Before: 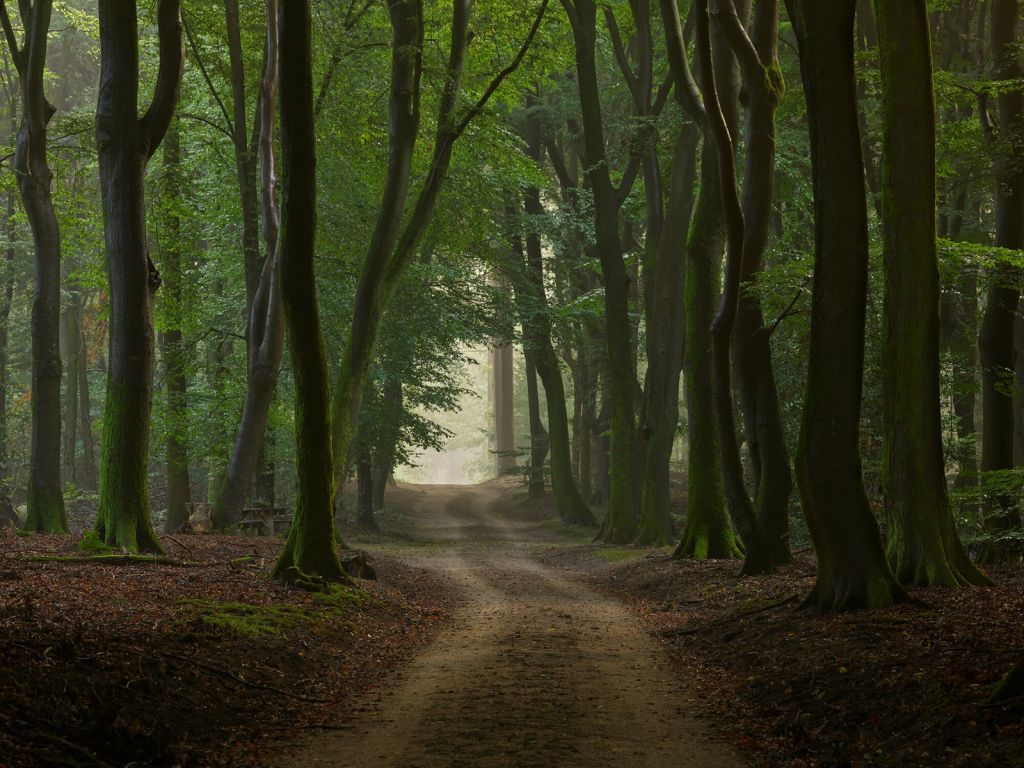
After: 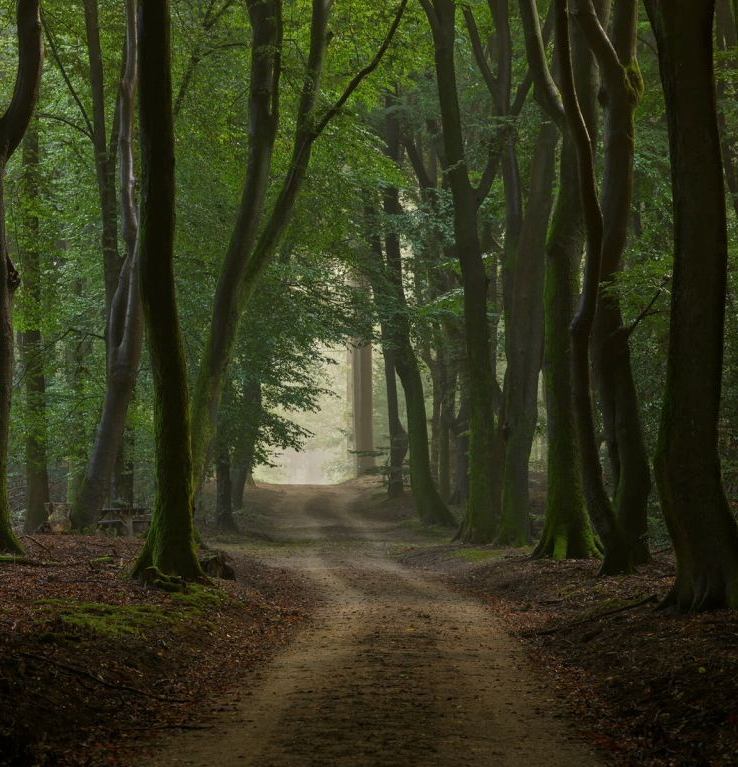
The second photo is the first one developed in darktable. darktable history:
crop: left 13.866%, right 13.265%
exposure: exposure -0.071 EV, compensate highlight preservation false
local contrast: detail 110%
